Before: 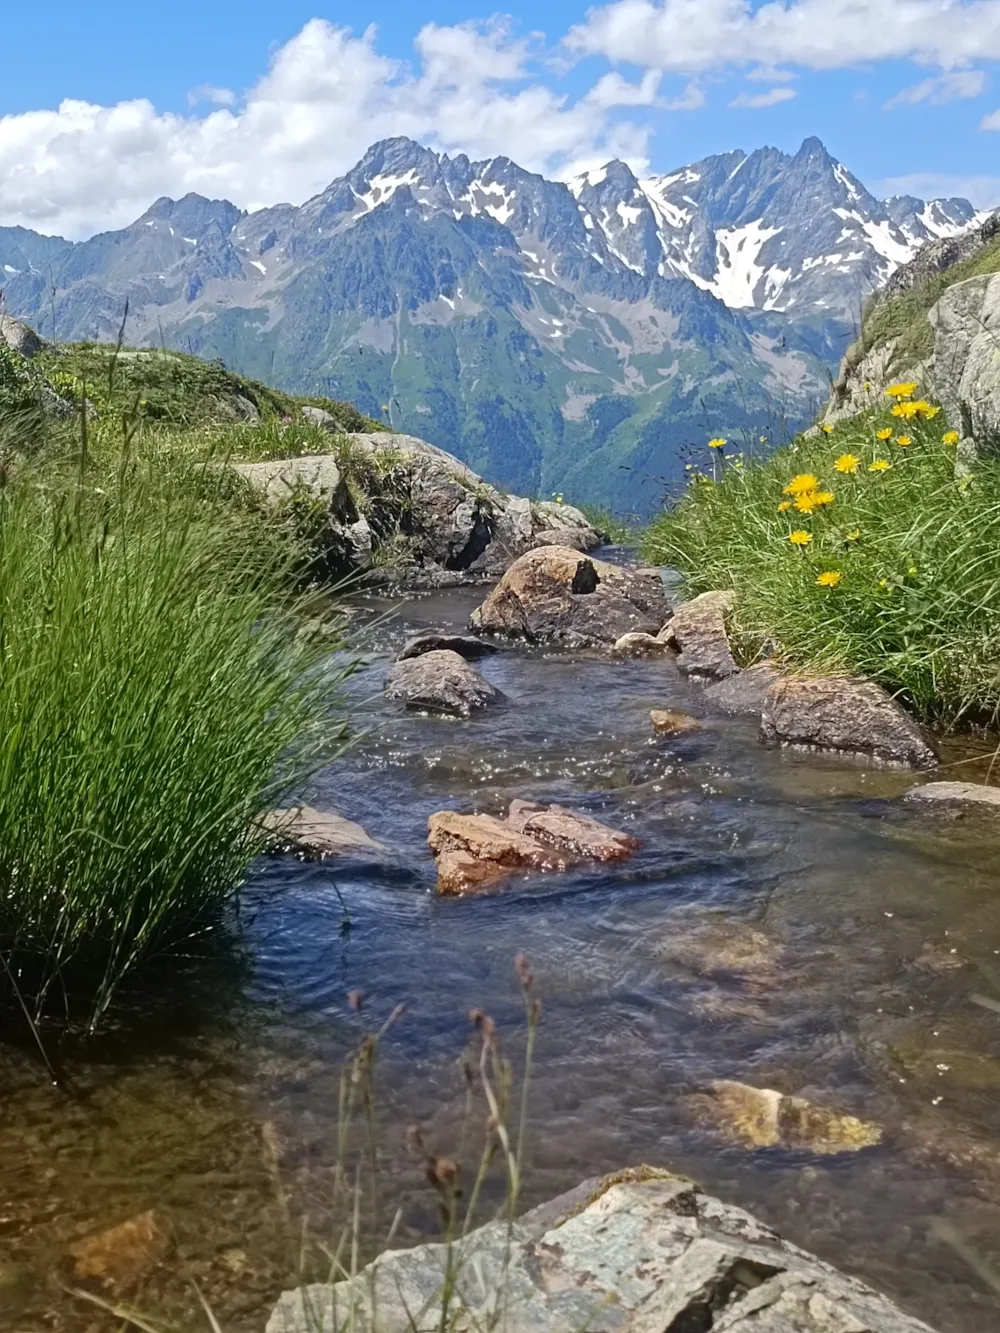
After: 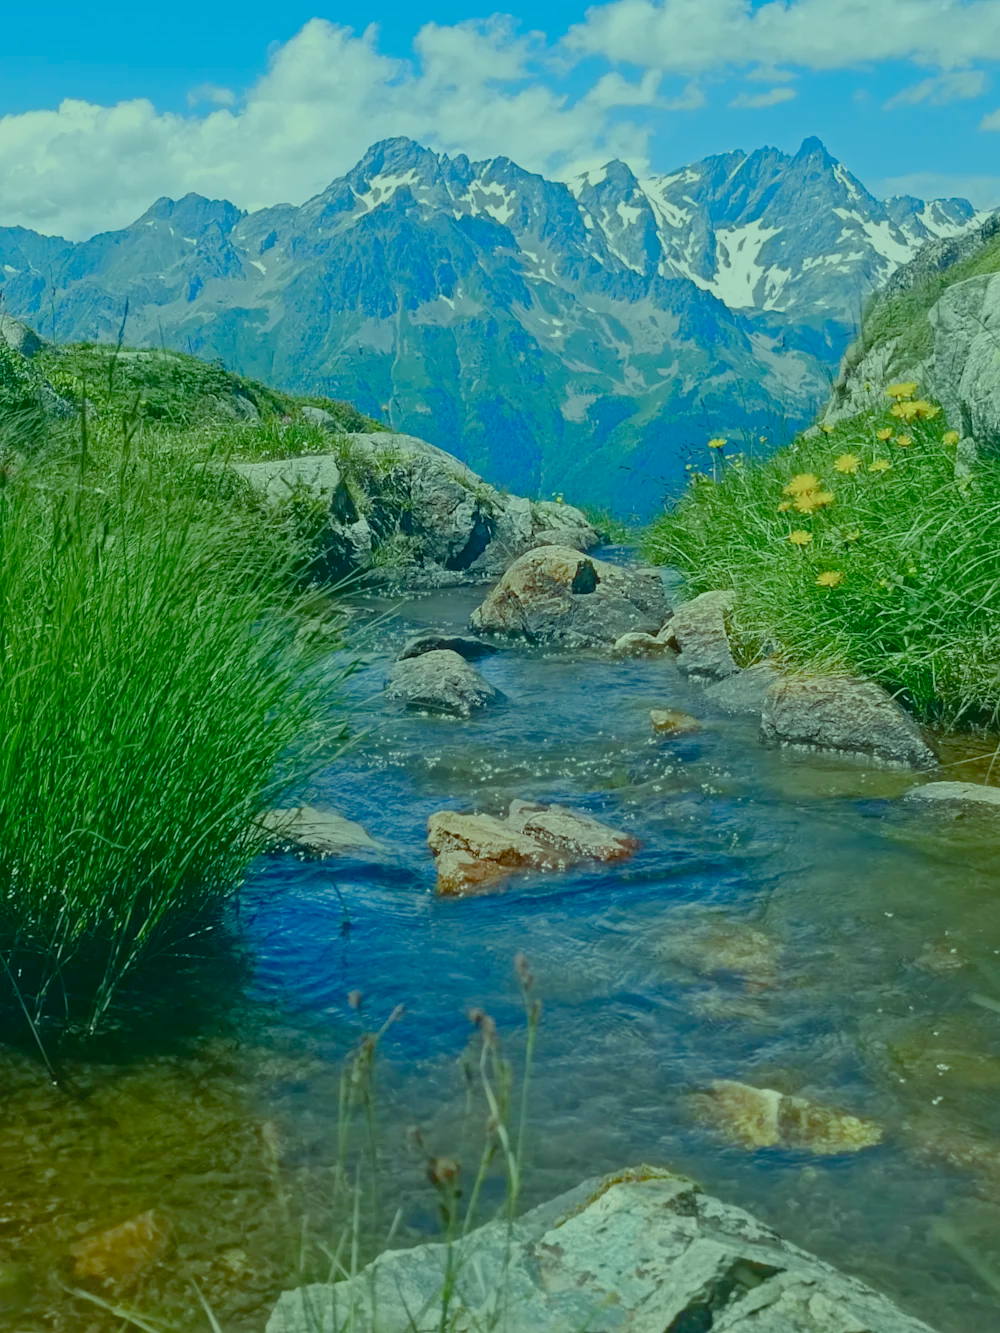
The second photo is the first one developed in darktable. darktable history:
contrast brightness saturation: saturation 0.1
color balance rgb: shadows lift › chroma 1%, shadows lift › hue 113°, highlights gain › chroma 0.2%, highlights gain › hue 333°, perceptual saturation grading › global saturation 20%, perceptual saturation grading › highlights -50%, perceptual saturation grading › shadows 25%, contrast -30%
color correction: highlights a* -20.08, highlights b* 9.8, shadows a* -20.4, shadows b* -10.76
